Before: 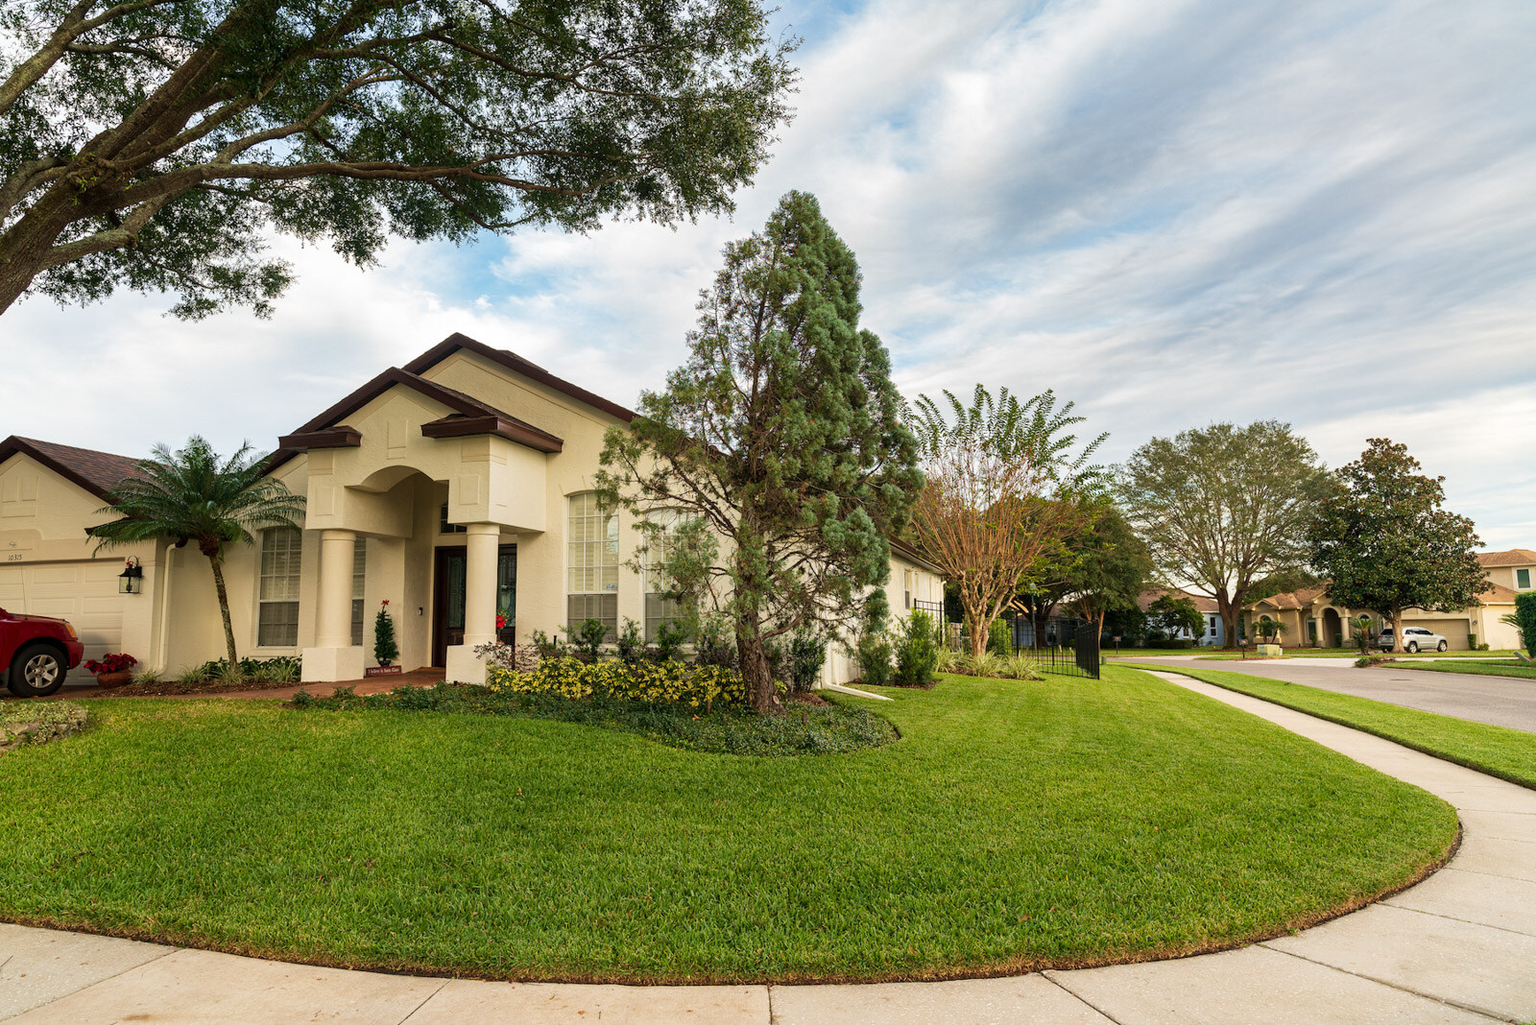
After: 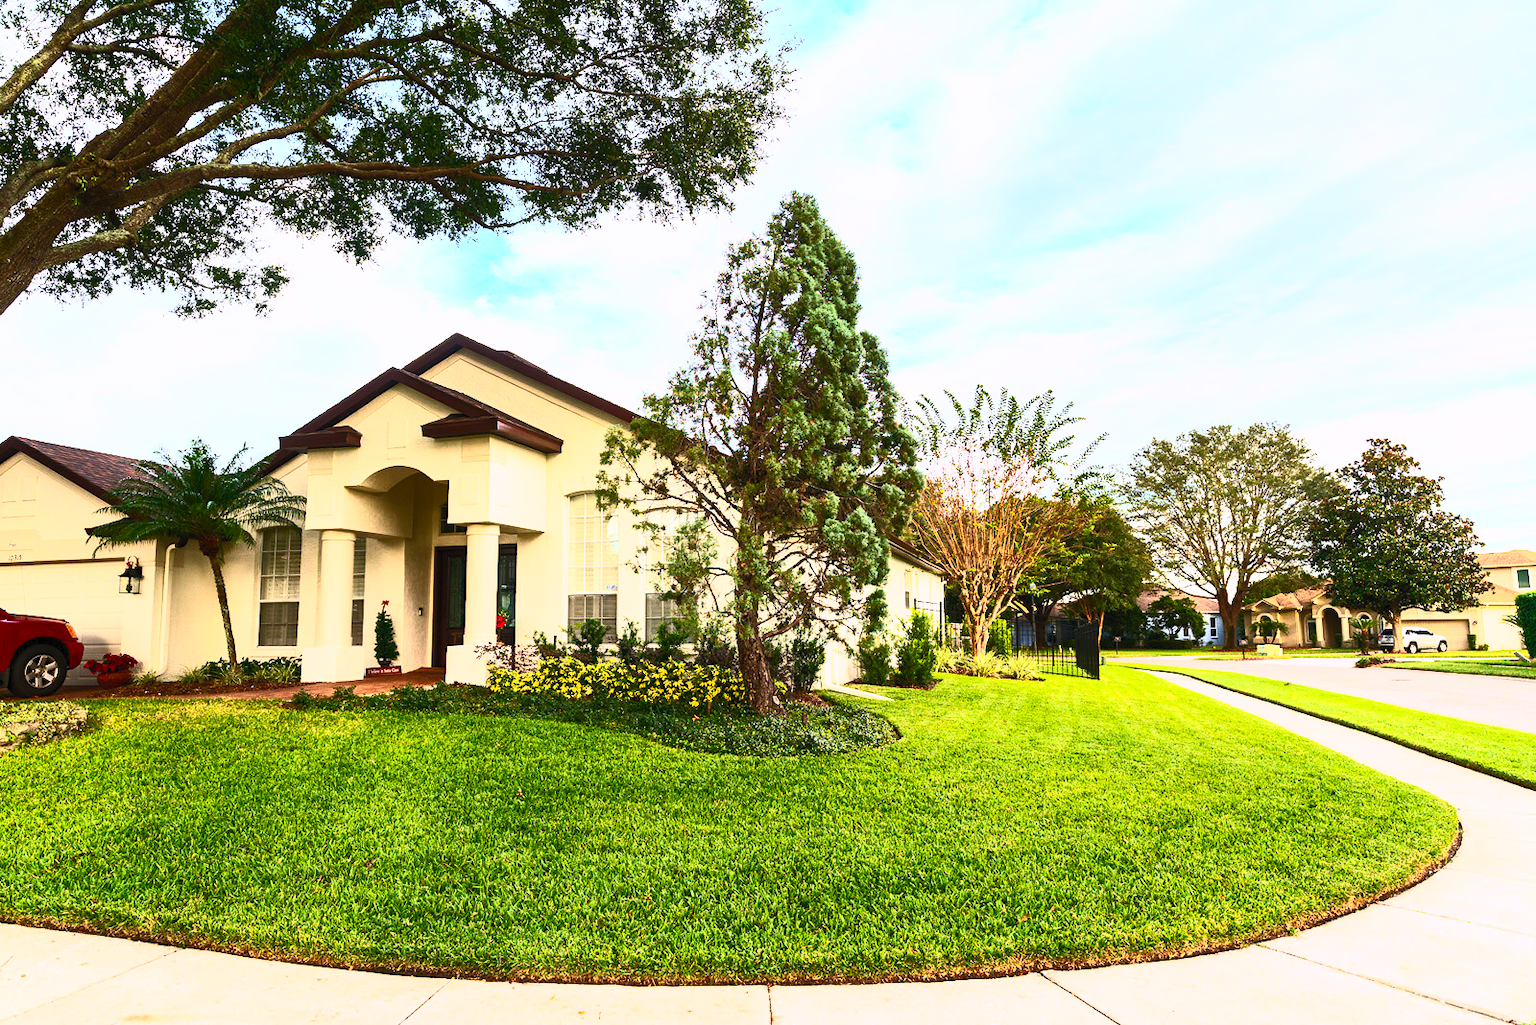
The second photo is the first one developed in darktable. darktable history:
contrast brightness saturation: contrast 0.83, brightness 0.59, saturation 0.59
white balance: red 1.004, blue 1.096
